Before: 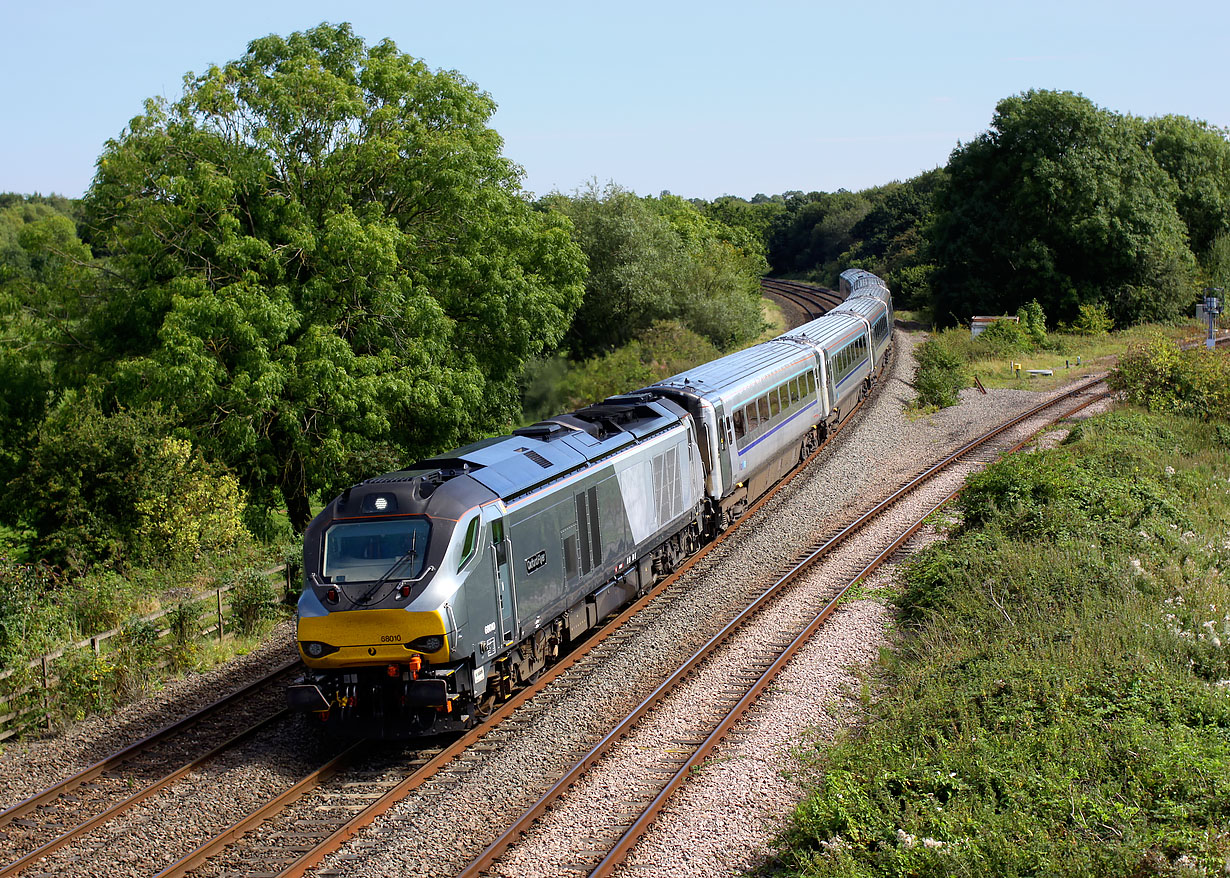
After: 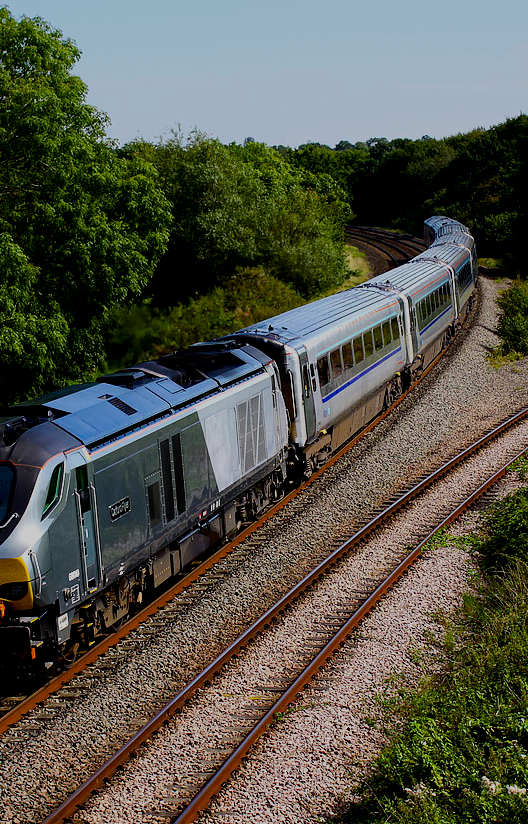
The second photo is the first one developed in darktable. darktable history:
exposure: exposure -0.444 EV, compensate highlight preservation false
filmic rgb: black relative exposure -7.49 EV, white relative exposure 4.99 EV, hardness 3.31, contrast 1.3
contrast brightness saturation: contrast 0.065, brightness -0.154, saturation 0.116
crop: left 33.896%, top 6.07%, right 23.096%
color balance rgb: perceptual saturation grading › global saturation 34.953%, perceptual saturation grading › highlights -29.84%, perceptual saturation grading › shadows 36.169%
